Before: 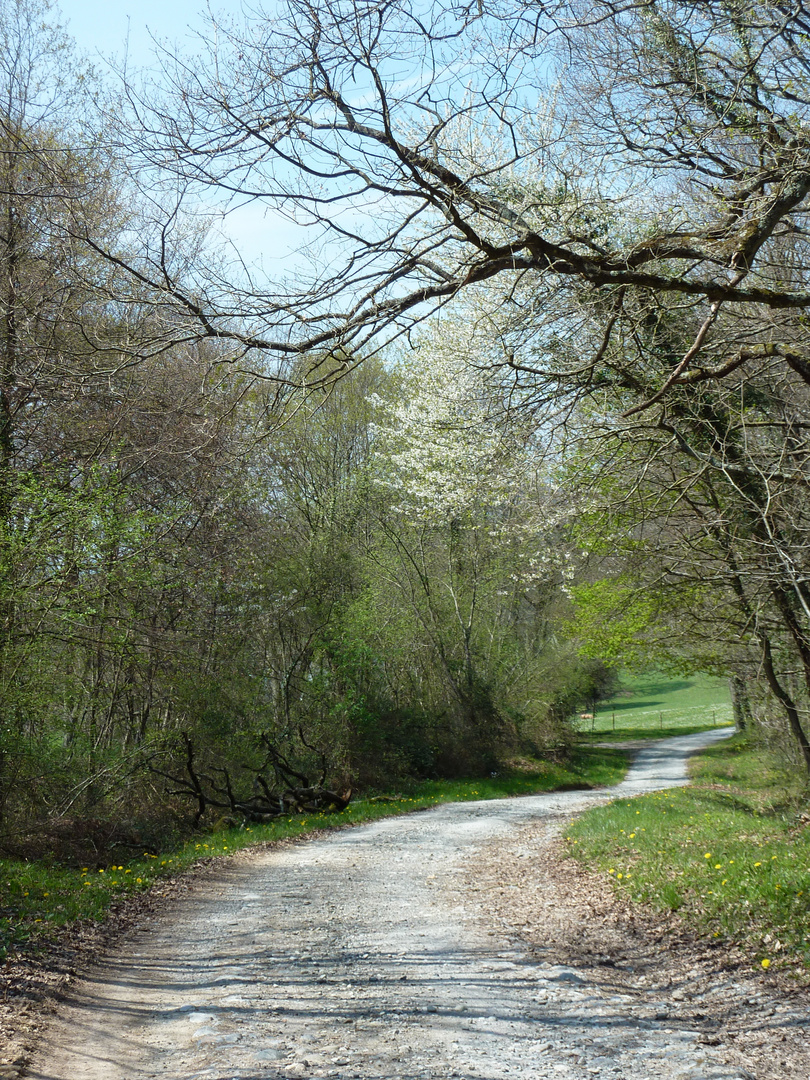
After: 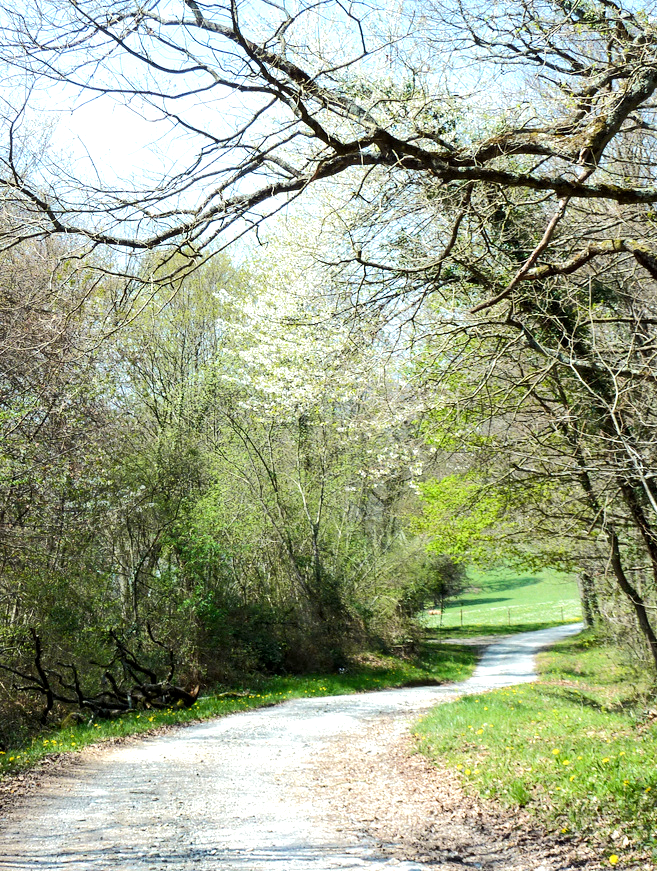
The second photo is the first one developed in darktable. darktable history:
tone equalizer: -8 EV 0.02 EV, -7 EV -0.004 EV, -6 EV 0.044 EV, -5 EV 0.052 EV, -4 EV 0.299 EV, -3 EV 0.662 EV, -2 EV 0.567 EV, -1 EV 0.174 EV, +0 EV 0.03 EV, edges refinement/feathering 500, mask exposure compensation -1.25 EV, preserve details no
crop: left 18.886%, top 9.703%, right 0.001%, bottom 9.577%
local contrast: highlights 100%, shadows 101%, detail 120%, midtone range 0.2
exposure: exposure 0.653 EV, compensate highlight preservation false
